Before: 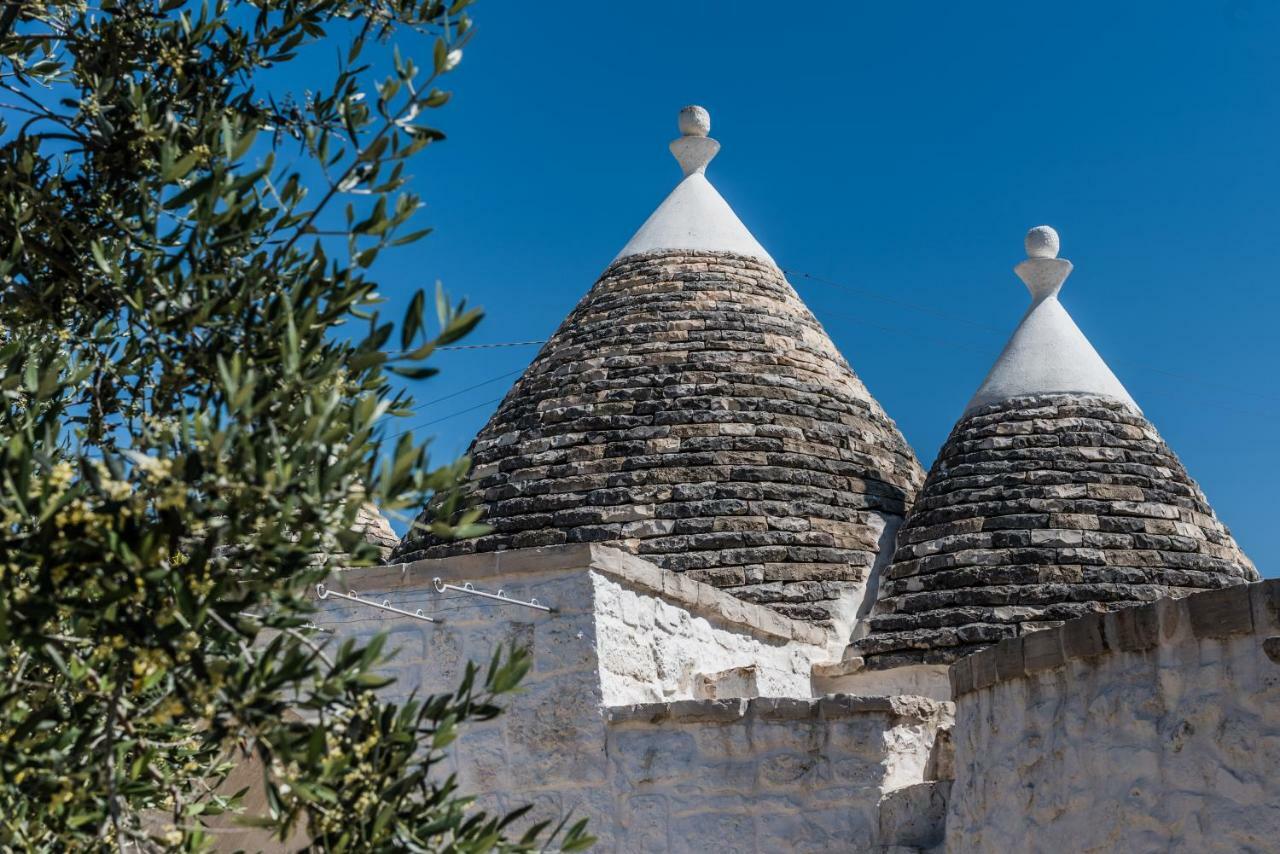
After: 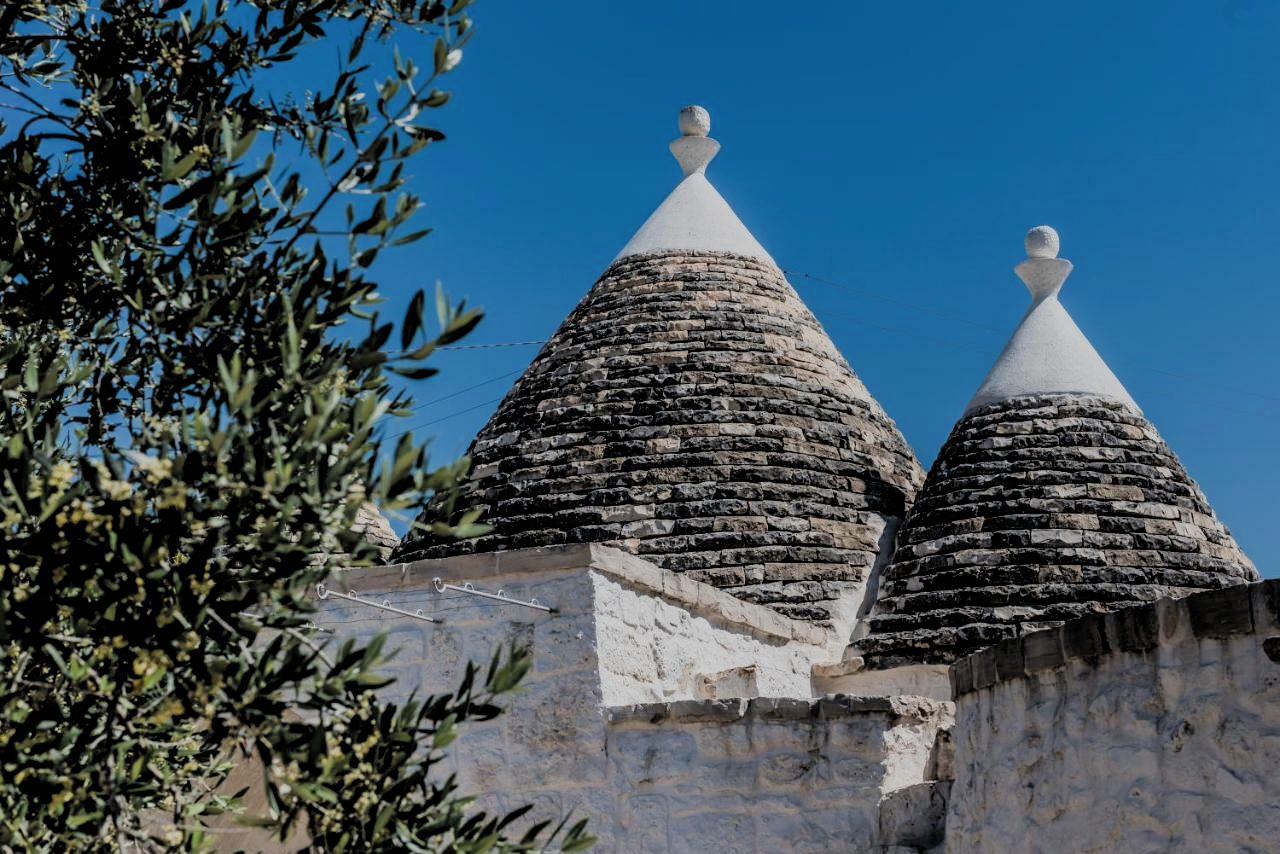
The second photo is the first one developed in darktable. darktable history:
filmic rgb: black relative exposure -4.28 EV, white relative exposure 4.56 EV, hardness 2.37, contrast 1.059, add noise in highlights 0, color science v3 (2019), use custom middle-gray values true, contrast in highlights soft
